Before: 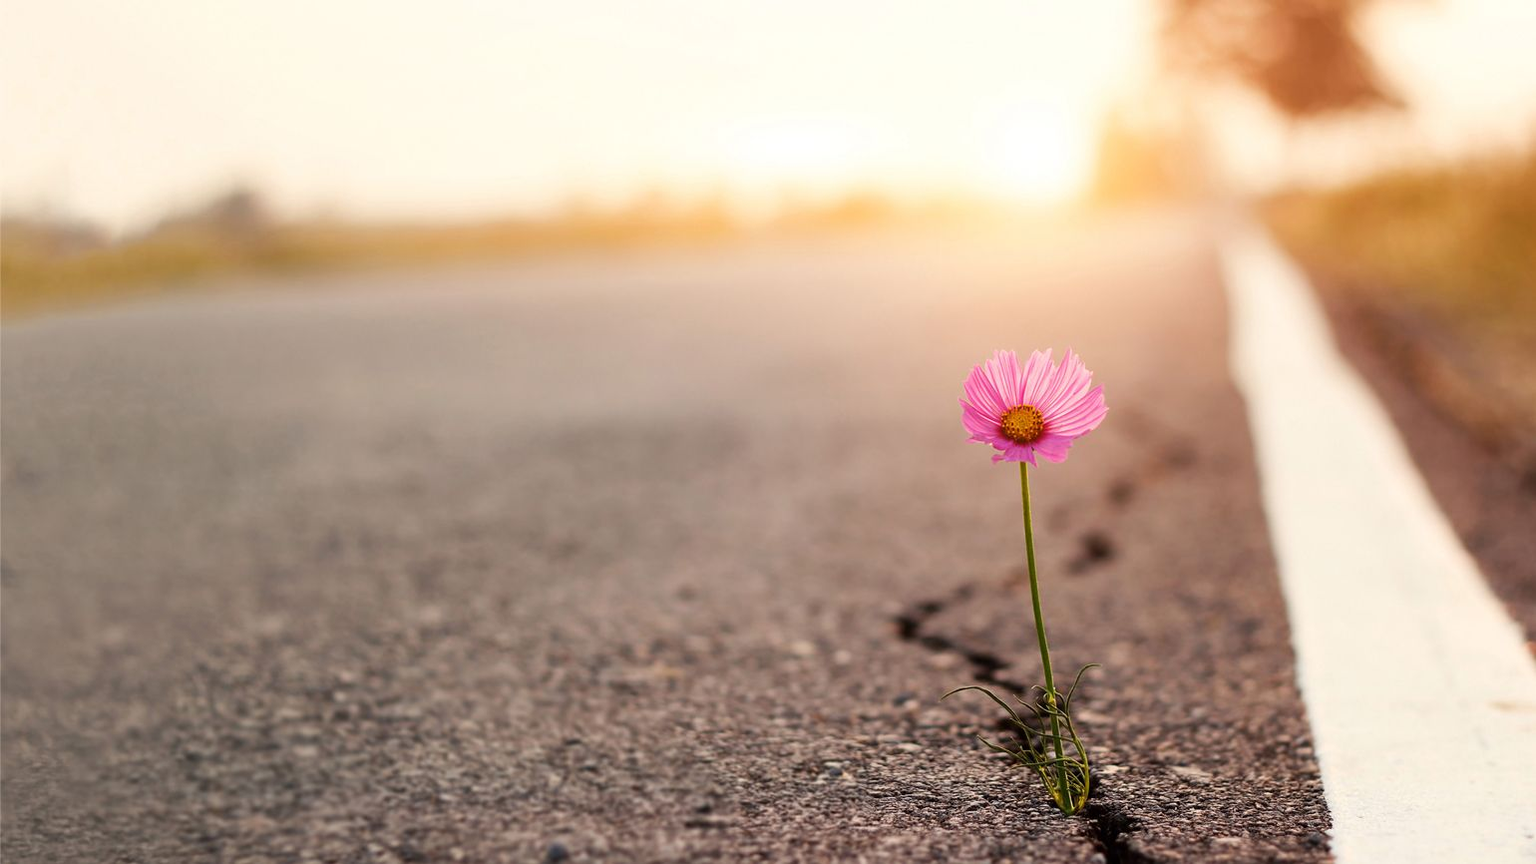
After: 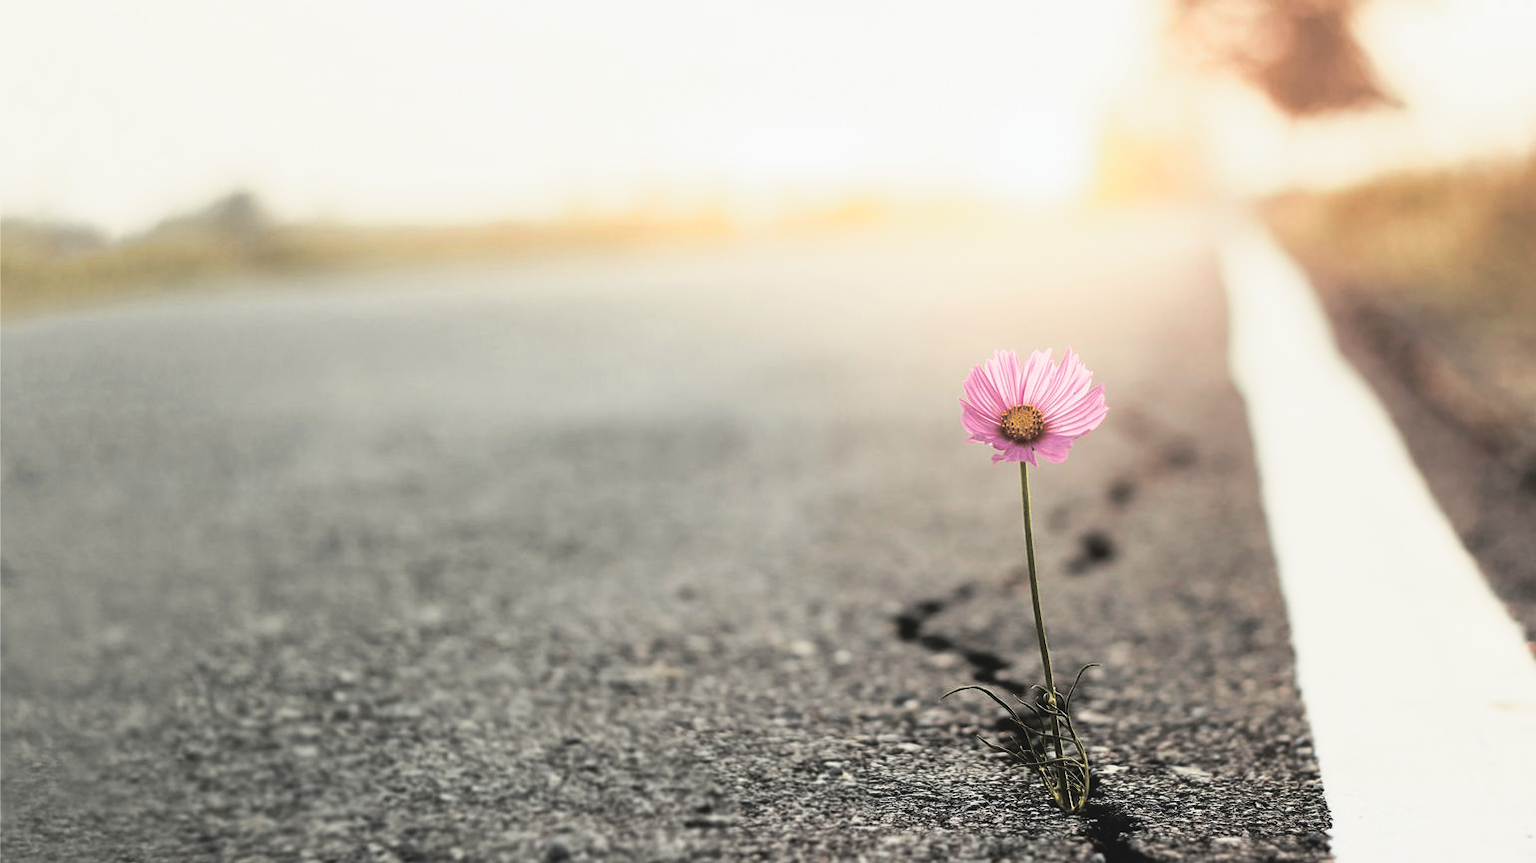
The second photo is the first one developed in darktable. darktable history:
tone curve: curves: ch0 [(0, 0.074) (0.129, 0.136) (0.285, 0.301) (0.689, 0.764) (0.854, 0.926) (0.987, 0.977)]; ch1 [(0, 0) (0.337, 0.249) (0.434, 0.437) (0.485, 0.491) (0.515, 0.495) (0.566, 0.57) (0.625, 0.625) (0.764, 0.806) (1, 1)]; ch2 [(0, 0) (0.314, 0.301) (0.401, 0.411) (0.505, 0.499) (0.54, 0.54) (0.608, 0.613) (0.706, 0.735) (1, 1)], color space Lab, independent channels, preserve colors none
contrast brightness saturation: contrast 0.1, saturation -0.36
split-toning: shadows › hue 36°, shadows › saturation 0.05, highlights › hue 10.8°, highlights › saturation 0.15, compress 40%
